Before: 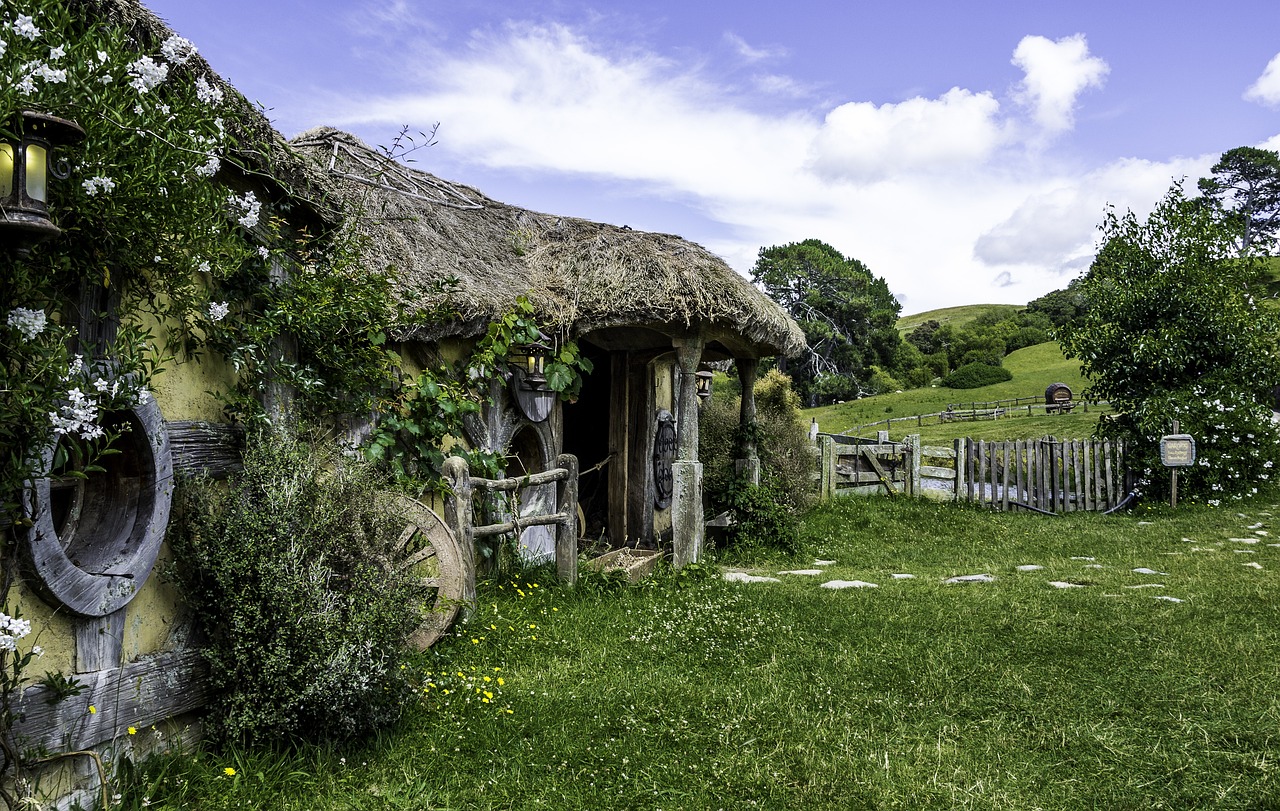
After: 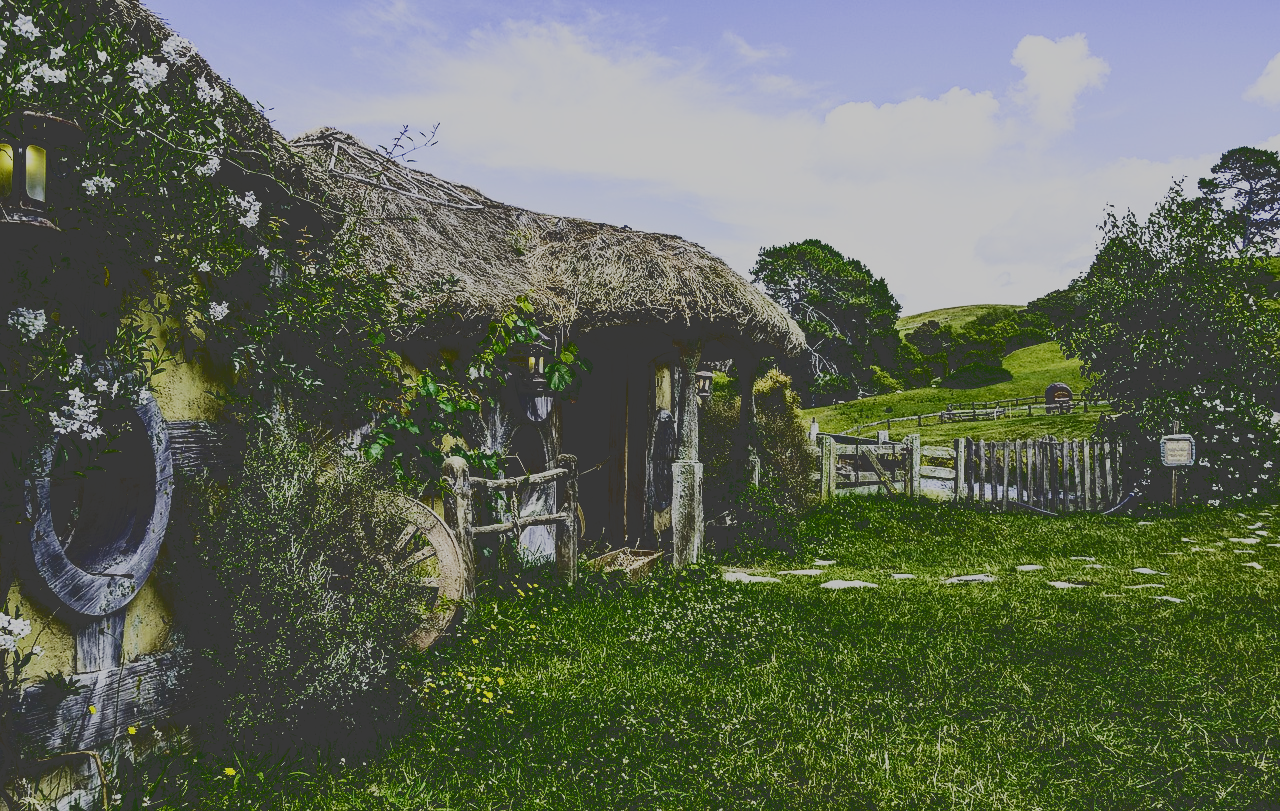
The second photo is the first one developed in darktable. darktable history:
tone curve: curves: ch0 [(0, 0.23) (0.125, 0.207) (0.245, 0.227) (0.736, 0.695) (1, 0.824)], color space Lab, independent channels, preserve colors none
sigmoid: contrast 1.8, skew -0.2, preserve hue 0%, red attenuation 0.1, red rotation 0.035, green attenuation 0.1, green rotation -0.017, blue attenuation 0.15, blue rotation -0.052, base primaries Rec2020
